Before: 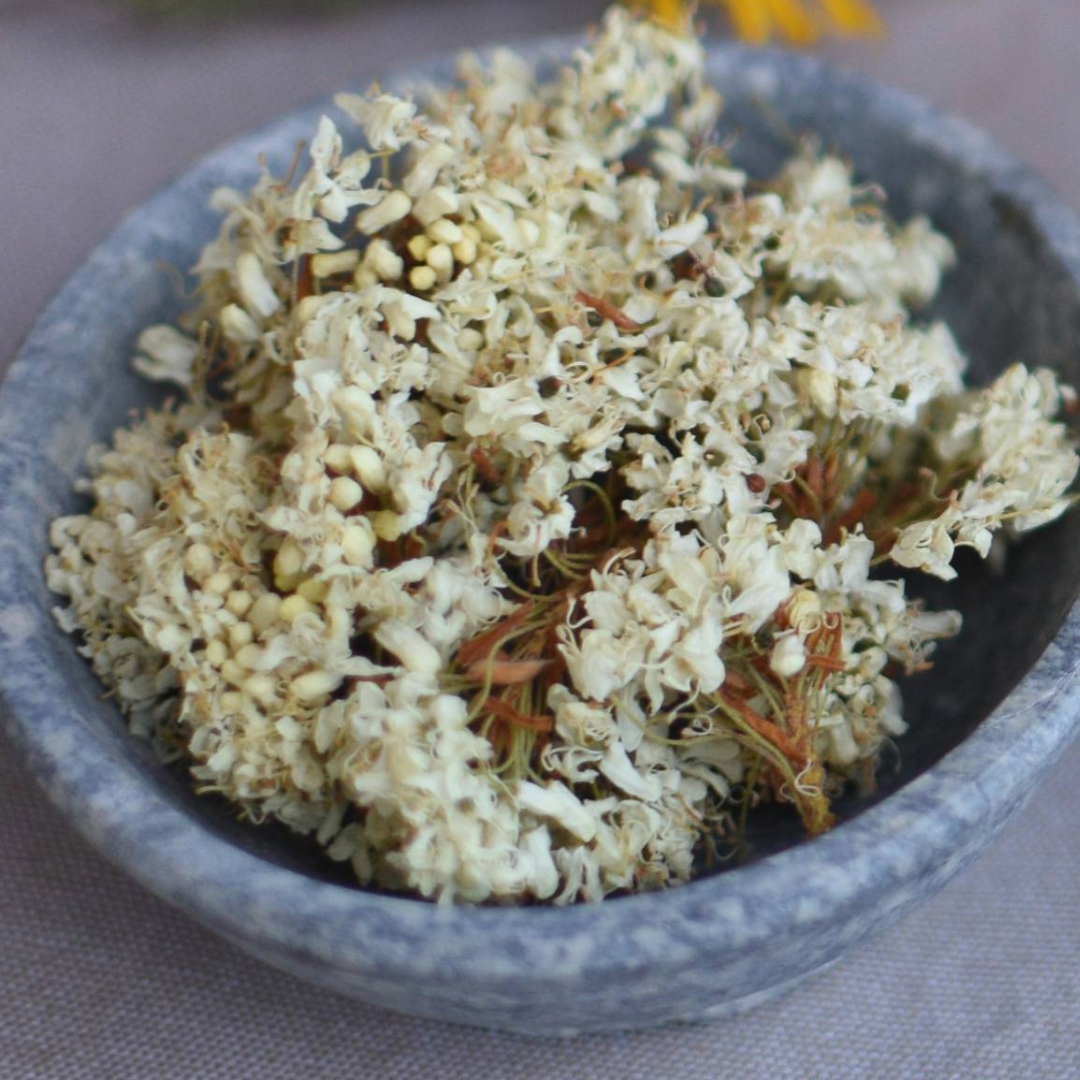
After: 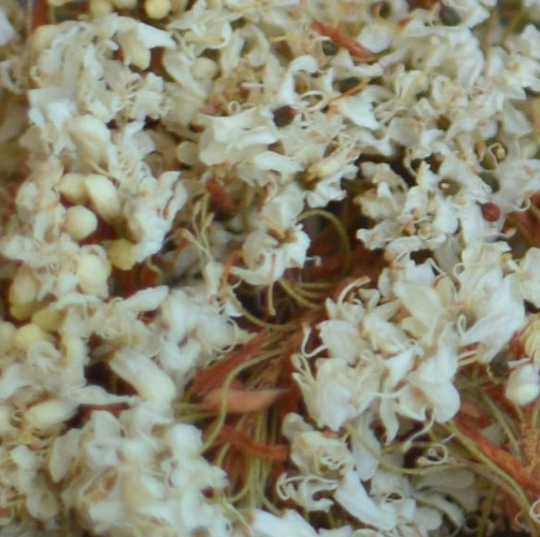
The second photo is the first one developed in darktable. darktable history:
crop: left 24.559%, top 25.118%, right 25.407%, bottom 25.158%
color correction: highlights a* -3.35, highlights b* -7, shadows a* 3.11, shadows b* 5.59
shadows and highlights: on, module defaults
